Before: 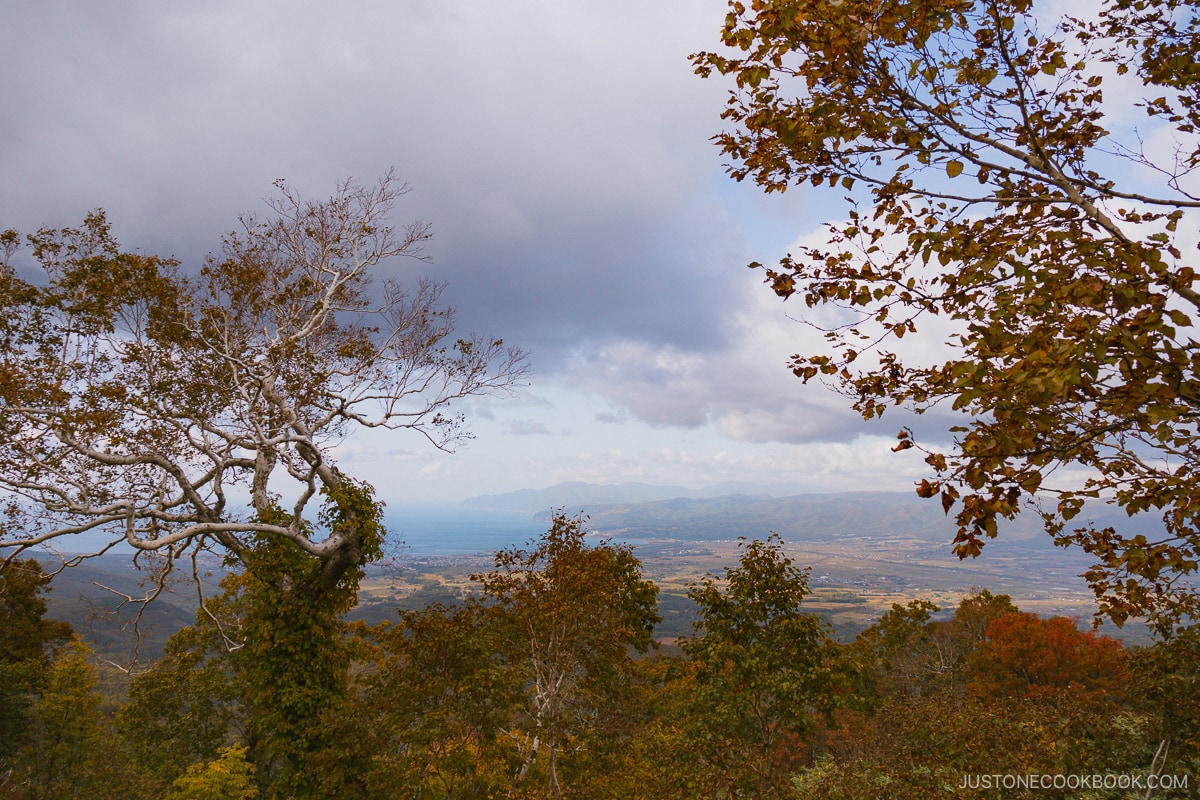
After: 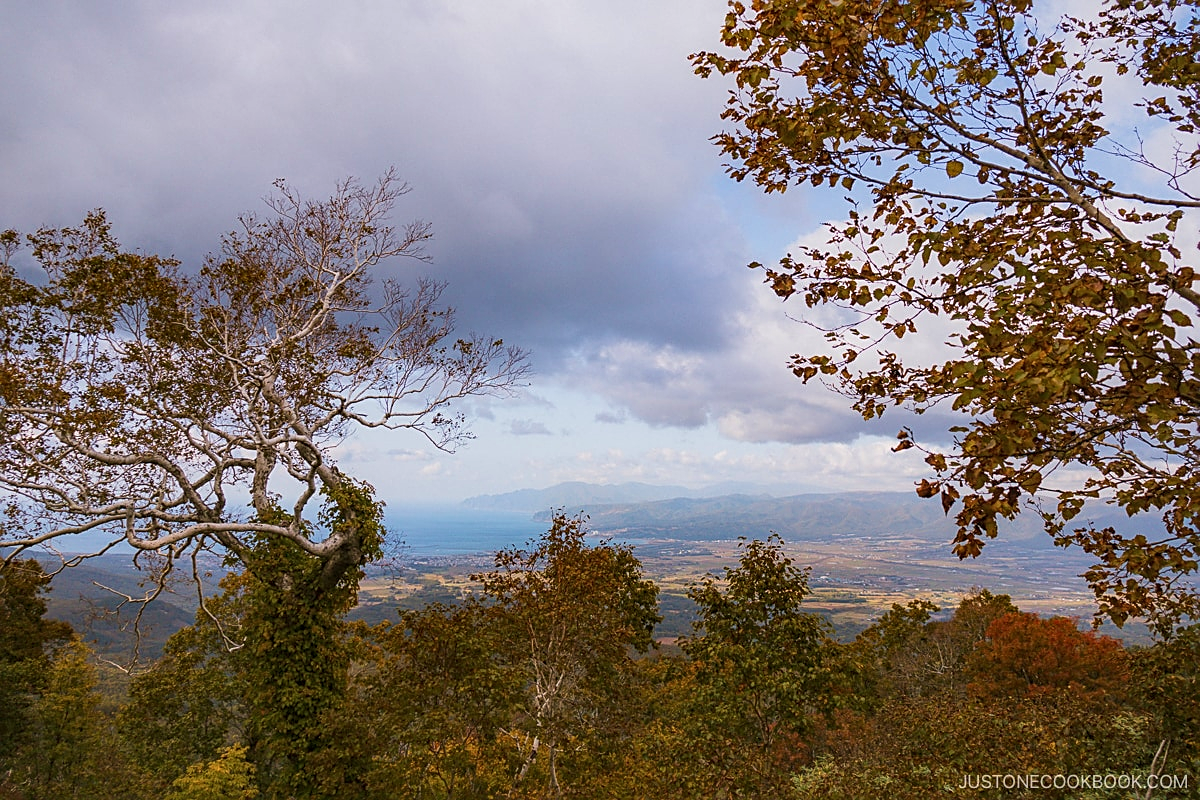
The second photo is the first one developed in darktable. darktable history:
velvia: on, module defaults
local contrast: on, module defaults
sharpen: on, module defaults
